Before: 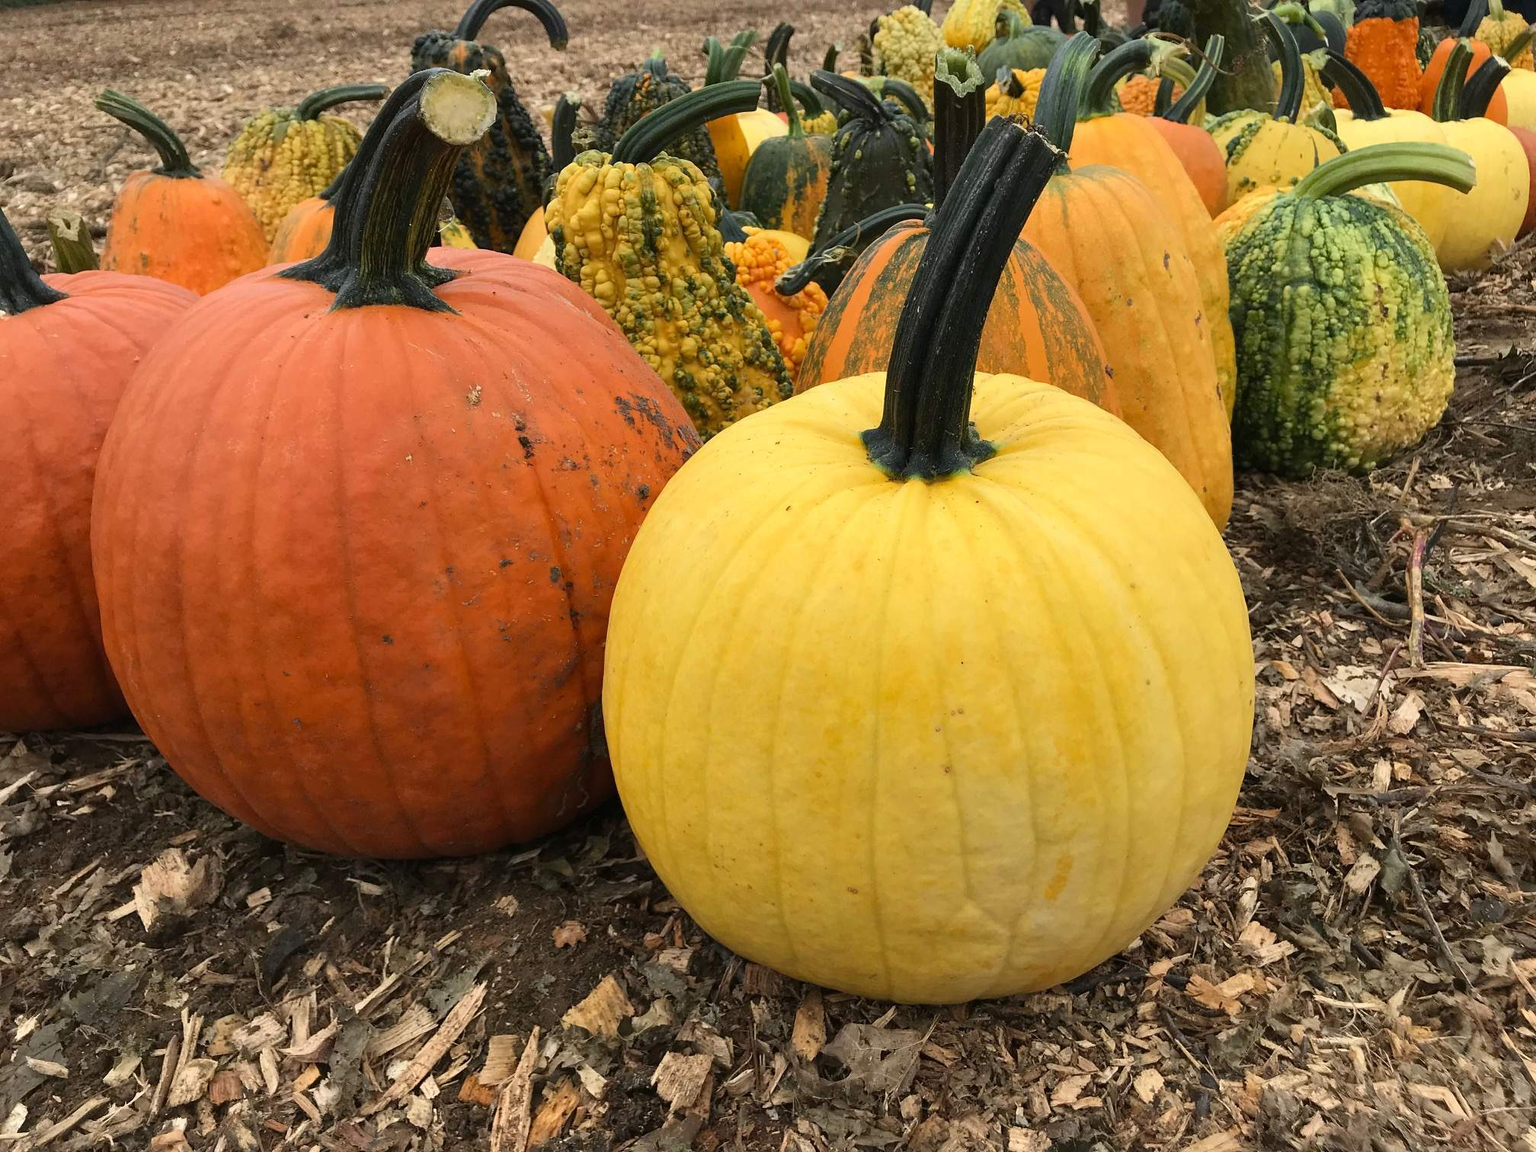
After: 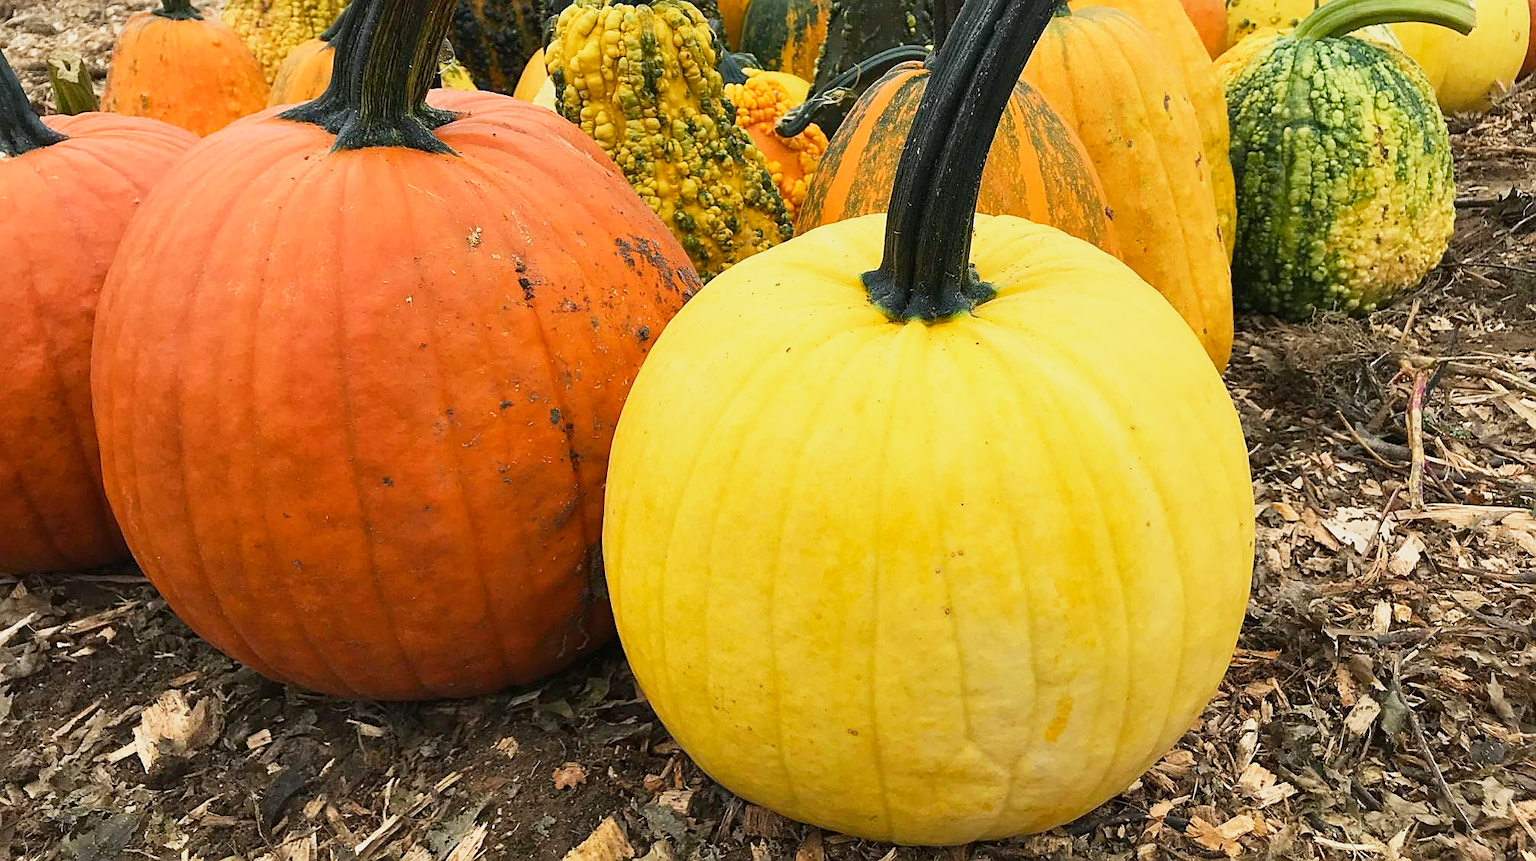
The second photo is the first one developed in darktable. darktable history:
sharpen: on, module defaults
base curve: curves: ch0 [(0, 0) (0.088, 0.125) (0.176, 0.251) (0.354, 0.501) (0.613, 0.749) (1, 0.877)], preserve colors none
color balance rgb: shadows lift › chroma 2.023%, shadows lift › hue 247.18°, perceptual saturation grading › global saturation 1.797%, perceptual saturation grading › highlights -1.636%, perceptual saturation grading › mid-tones 4.144%, perceptual saturation grading › shadows 7.076%, global vibrance 20%
crop: top 13.791%, bottom 11.344%
